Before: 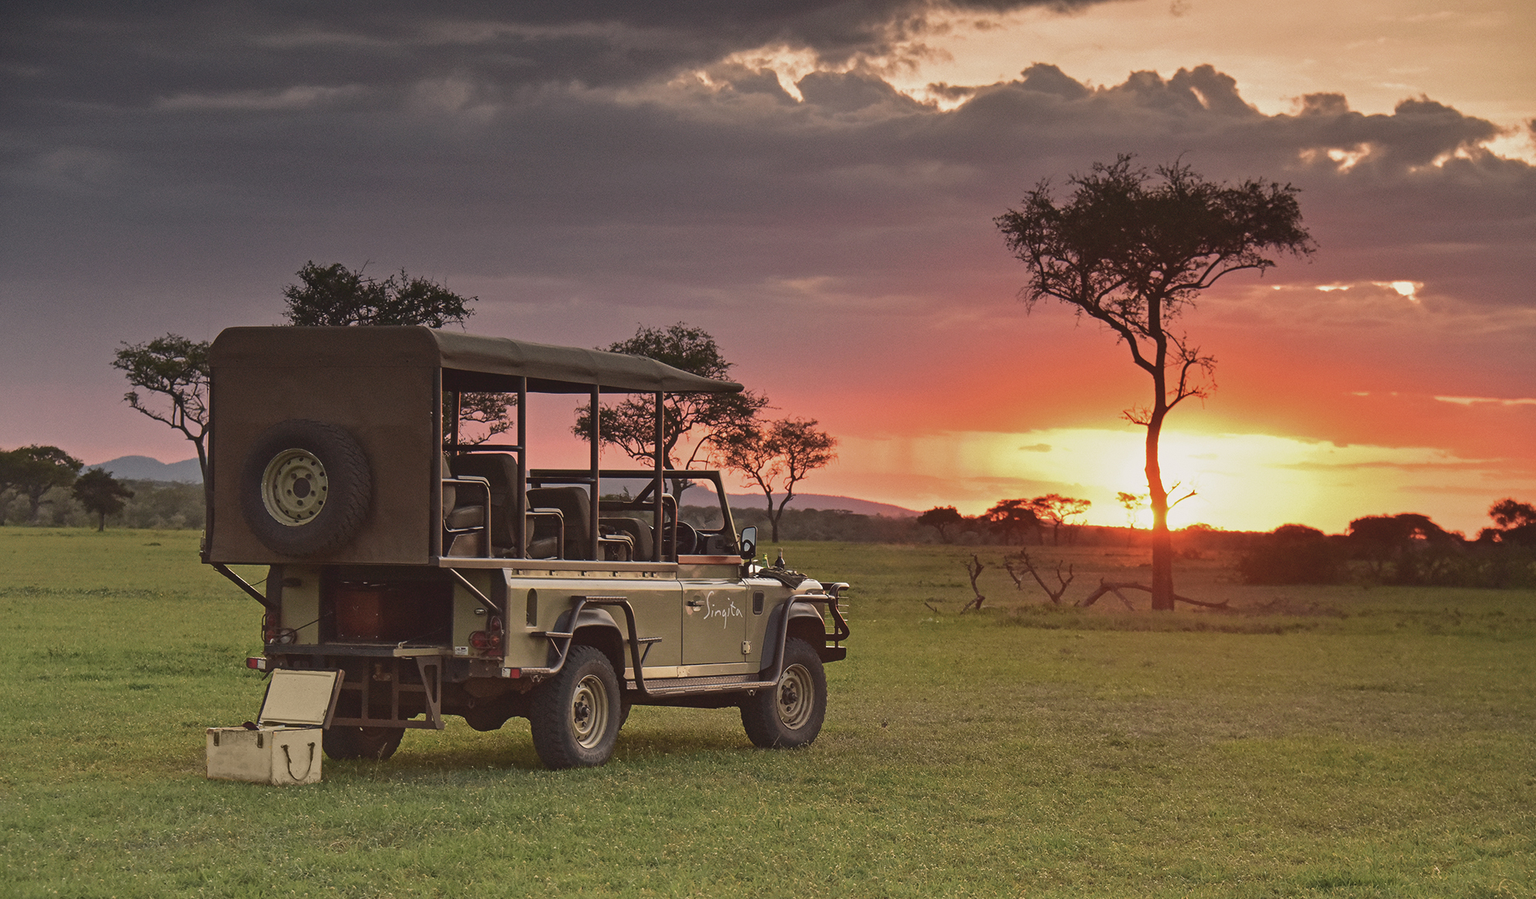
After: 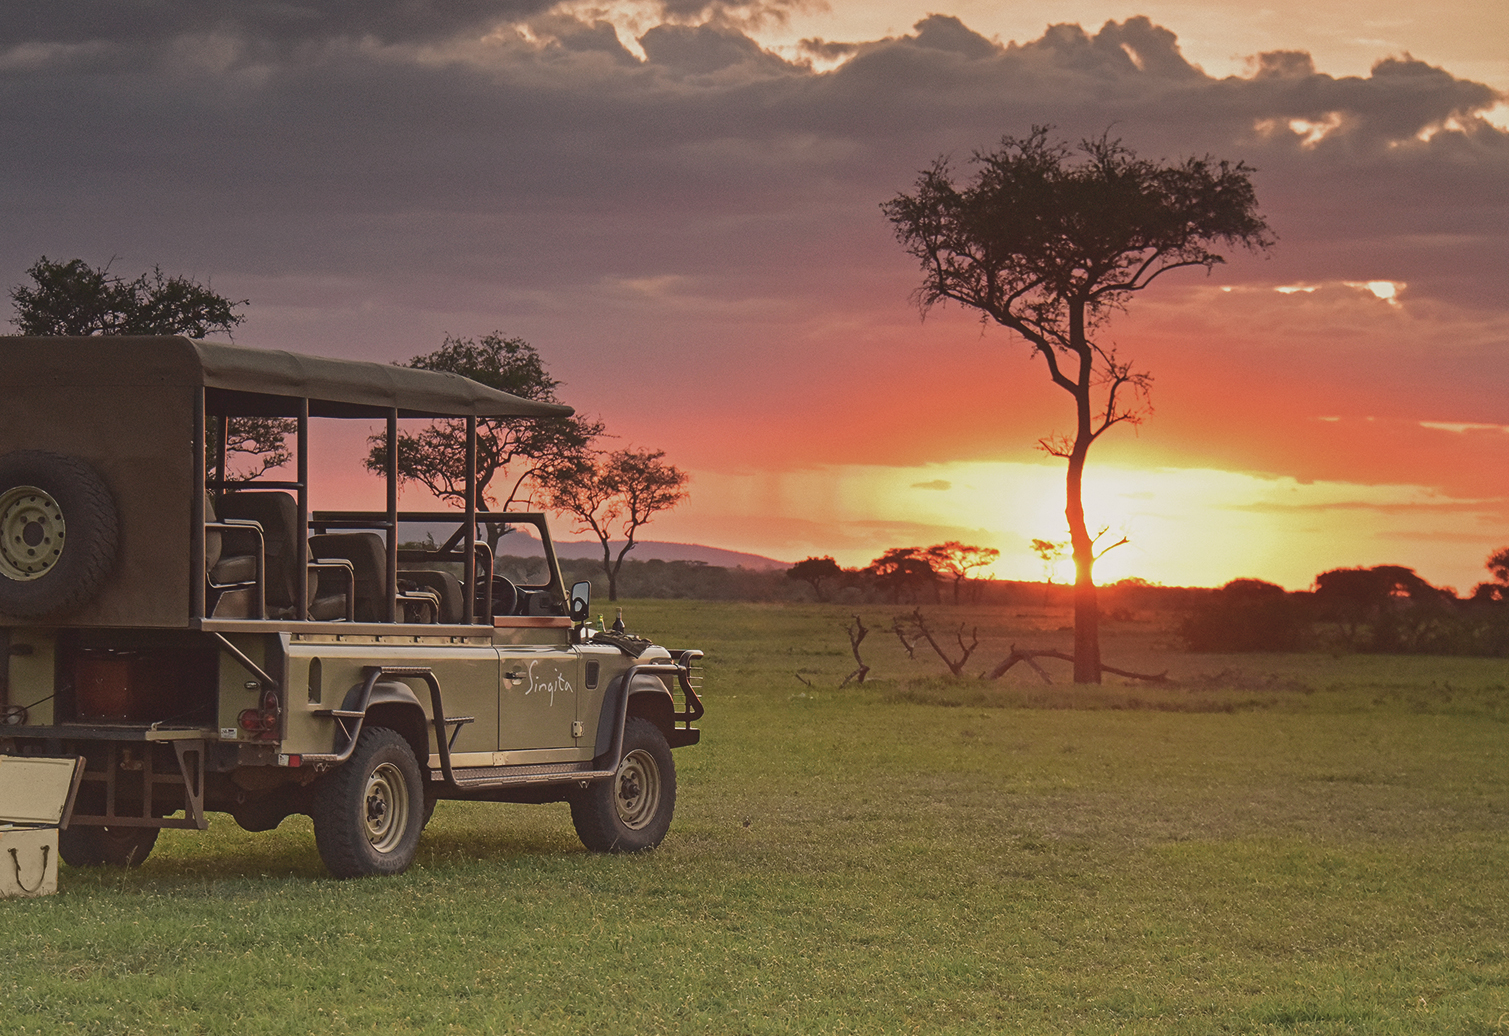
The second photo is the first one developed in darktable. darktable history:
crop and rotate: left 17.959%, top 5.771%, right 1.742%
contrast equalizer: y [[0.439, 0.44, 0.442, 0.457, 0.493, 0.498], [0.5 ×6], [0.5 ×6], [0 ×6], [0 ×6]], mix 0.59
